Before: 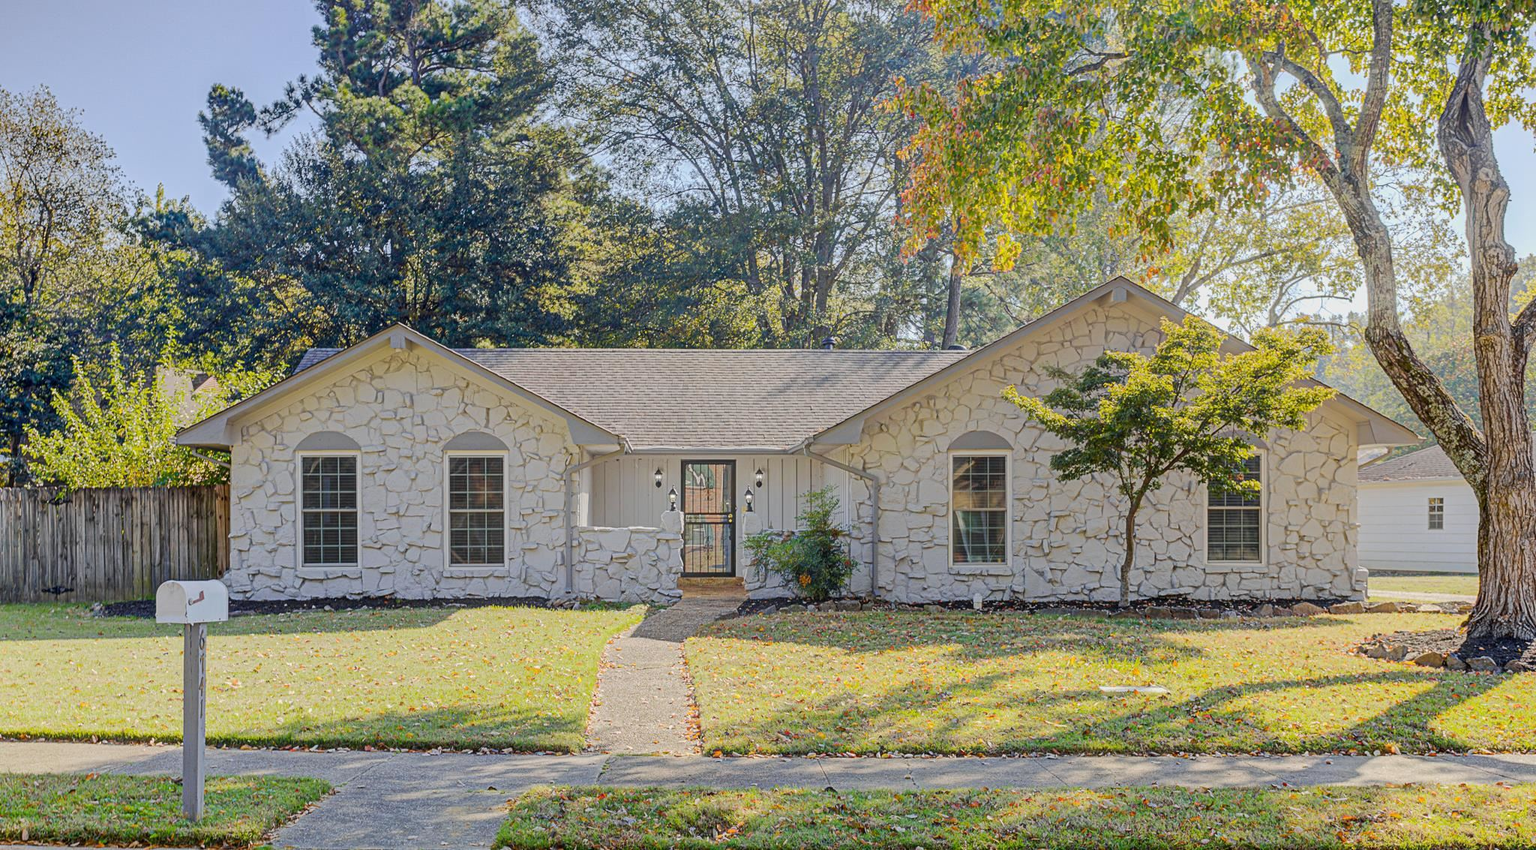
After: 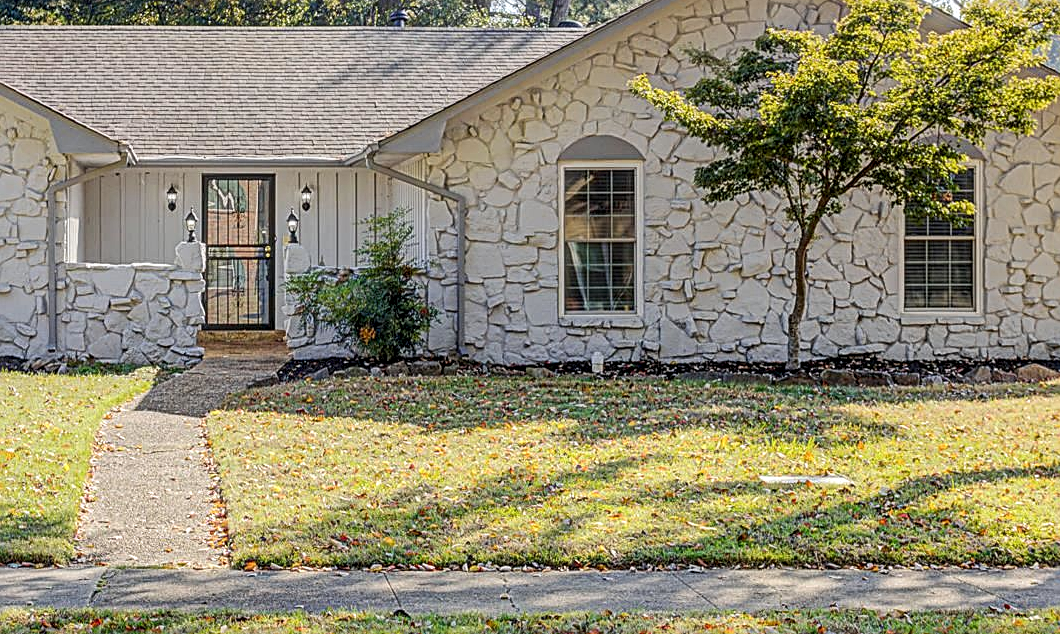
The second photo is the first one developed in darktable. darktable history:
sharpen: on, module defaults
local contrast: detail 154%
crop: left 34.479%, top 38.822%, right 13.718%, bottom 5.172%
